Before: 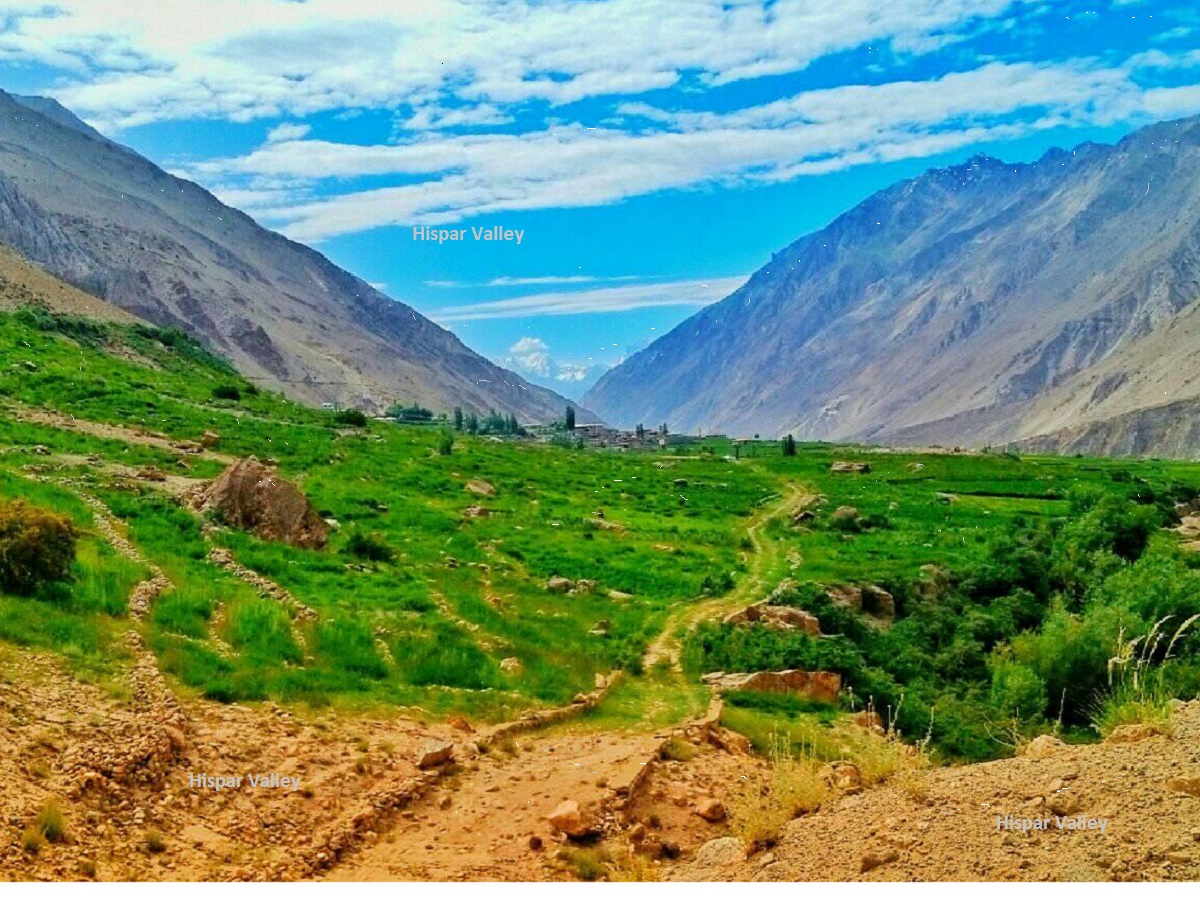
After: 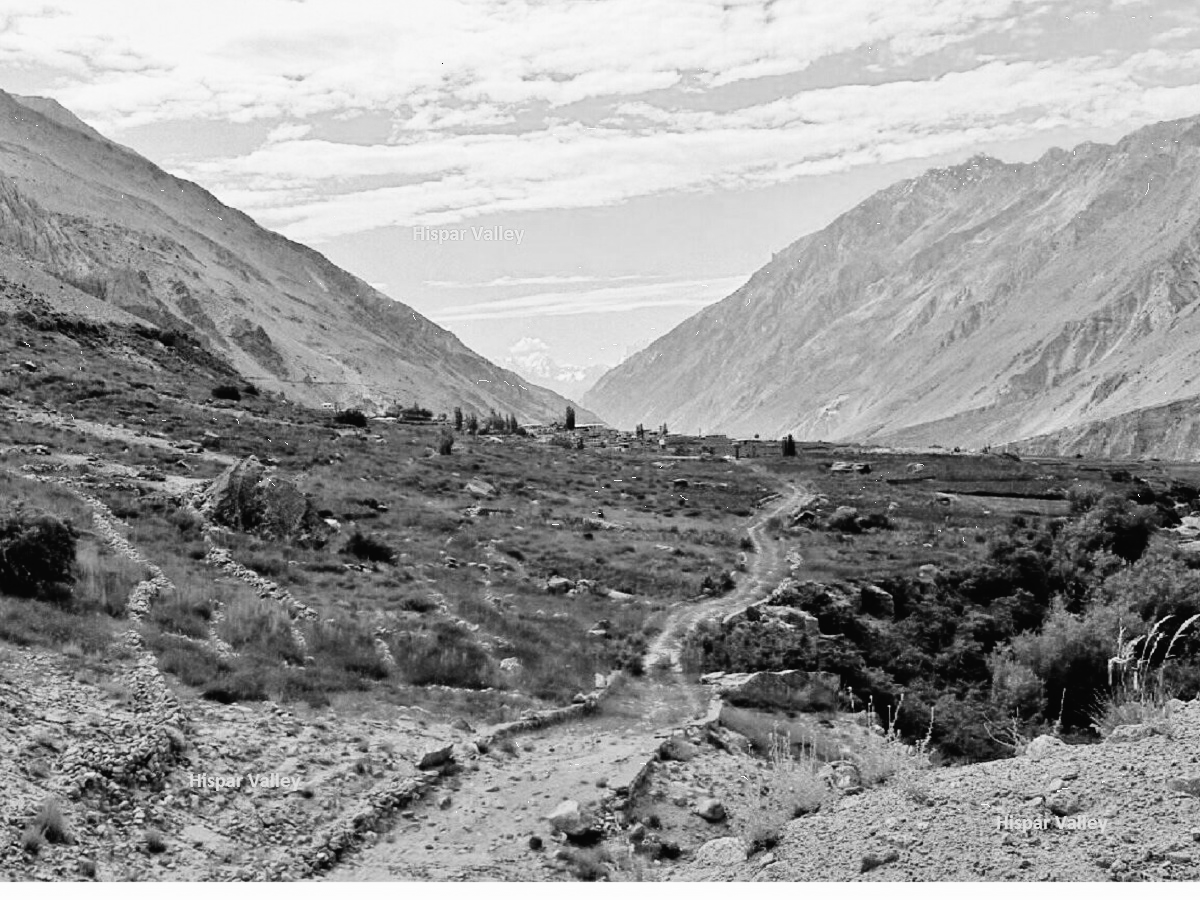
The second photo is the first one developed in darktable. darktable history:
tone curve: curves: ch0 [(0, 0.016) (0.11, 0.039) (0.259, 0.235) (0.383, 0.437) (0.499, 0.597) (0.733, 0.867) (0.843, 0.948) (1, 1)], color space Lab, linked channels, preserve colors none
color calibration "t3mujinpack channel mixer": output gray [0.22, 0.42, 0.37, 0], gray › normalize channels true, illuminant same as pipeline (D50), adaptation XYZ, x 0.346, y 0.359, gamut compression 0
